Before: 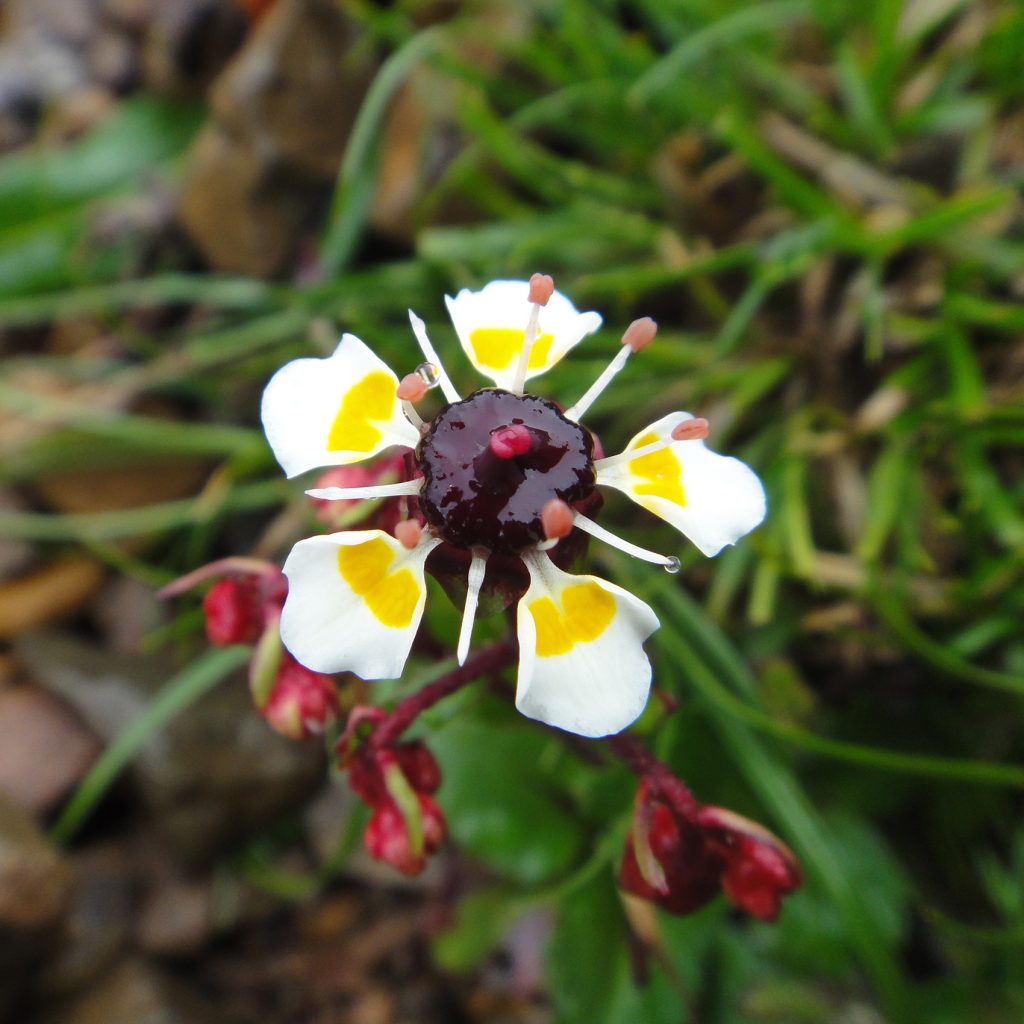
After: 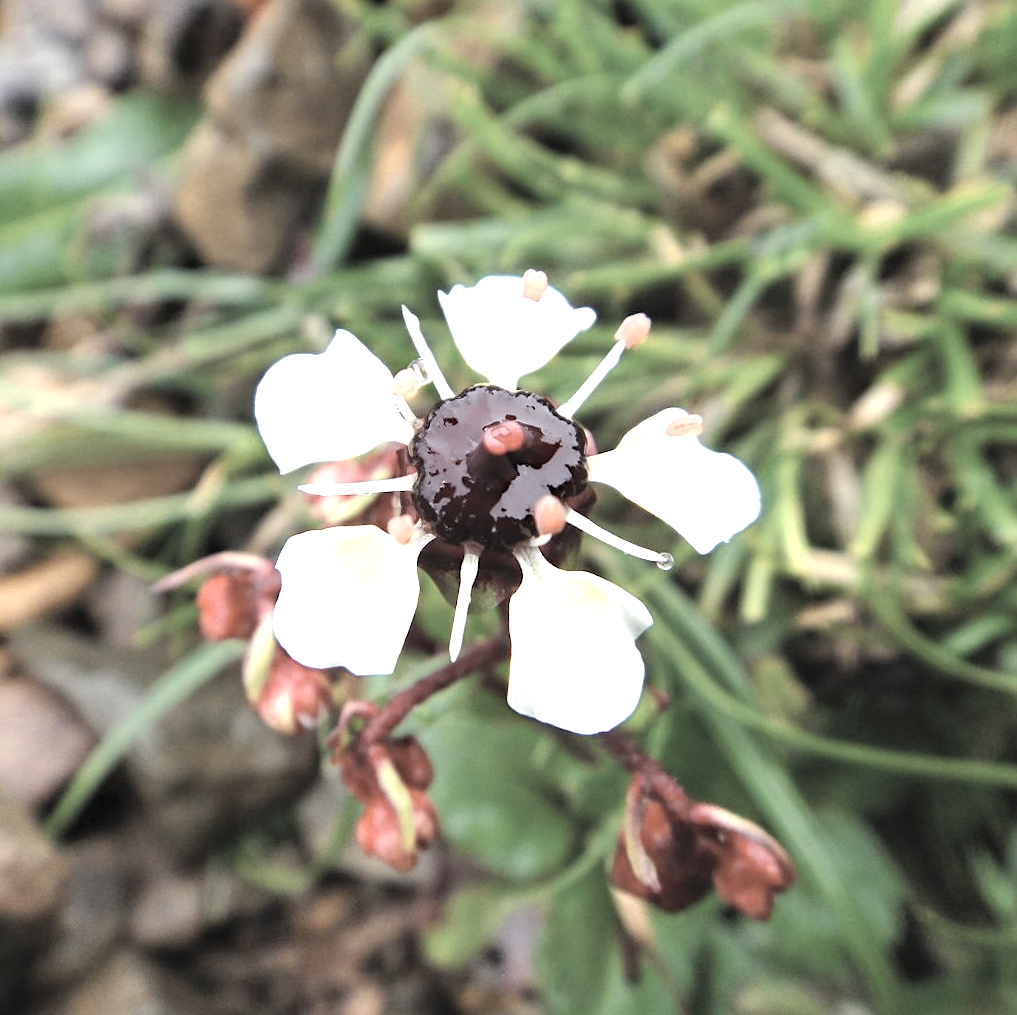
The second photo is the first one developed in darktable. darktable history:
haze removal: compatibility mode true, adaptive false
contrast brightness saturation: brightness 0.18, saturation -0.5
rotate and perspective: rotation 0.192°, lens shift (horizontal) -0.015, crop left 0.005, crop right 0.996, crop top 0.006, crop bottom 0.99
color zones: curves: ch0 [(0.018, 0.548) (0.224, 0.64) (0.425, 0.447) (0.675, 0.575) (0.732, 0.579)]; ch1 [(0.066, 0.487) (0.25, 0.5) (0.404, 0.43) (0.75, 0.421) (0.956, 0.421)]; ch2 [(0.044, 0.561) (0.215, 0.465) (0.399, 0.544) (0.465, 0.548) (0.614, 0.447) (0.724, 0.43) (0.882, 0.623) (0.956, 0.632)]
levels: levels [0, 0.394, 0.787]
sharpen: amount 0.2
